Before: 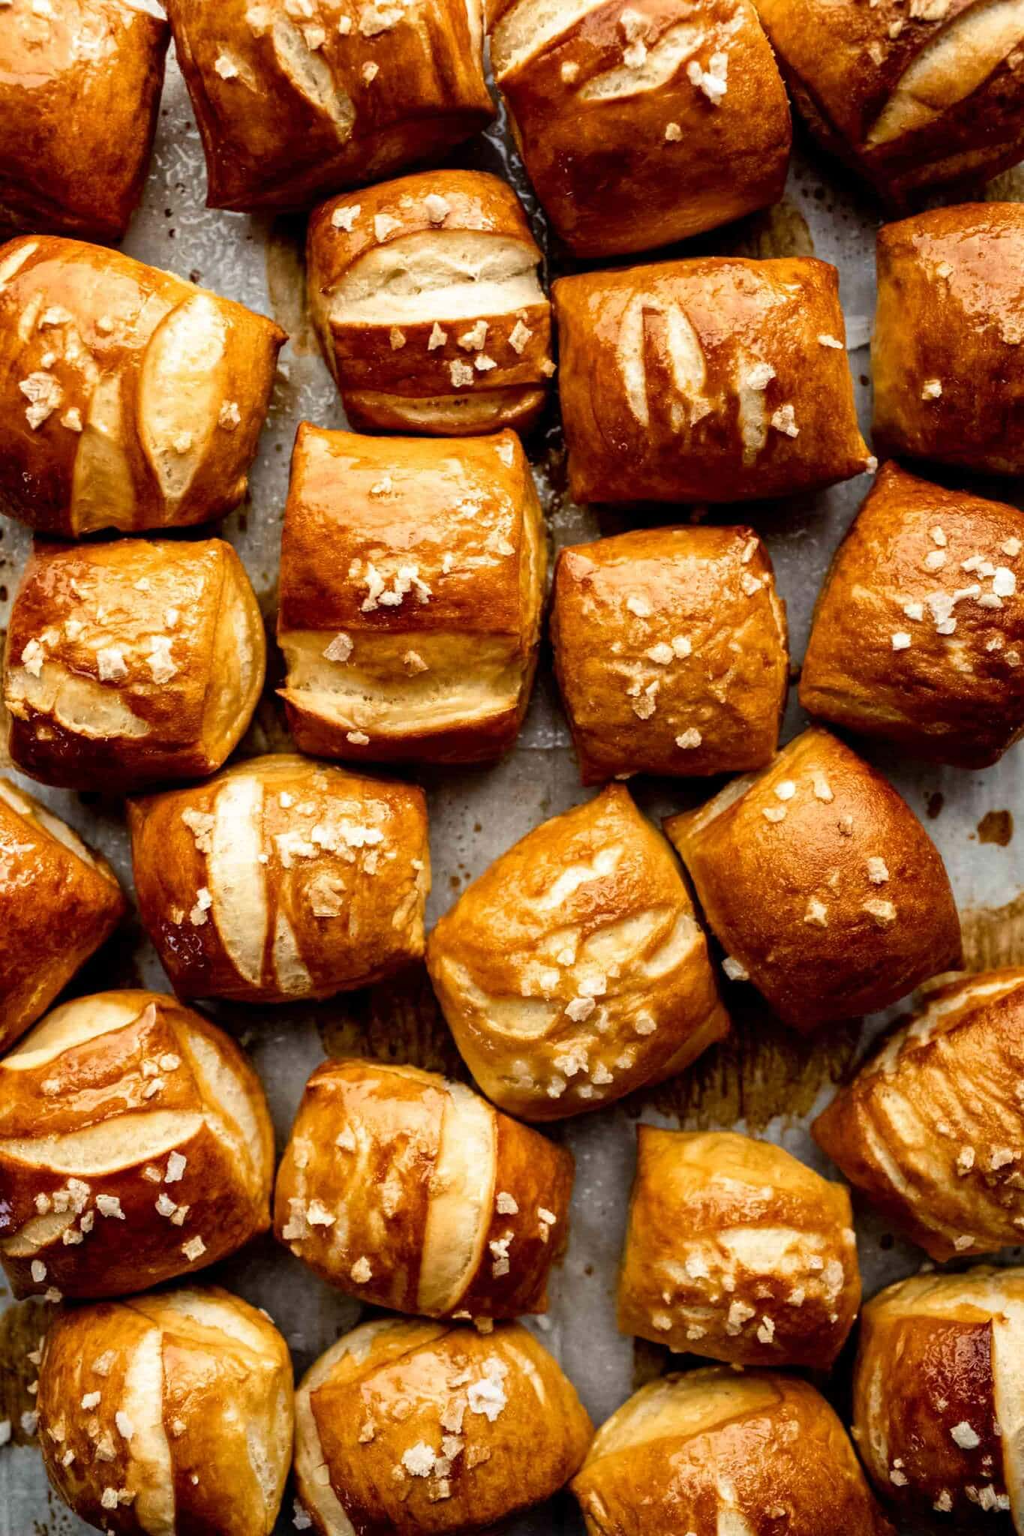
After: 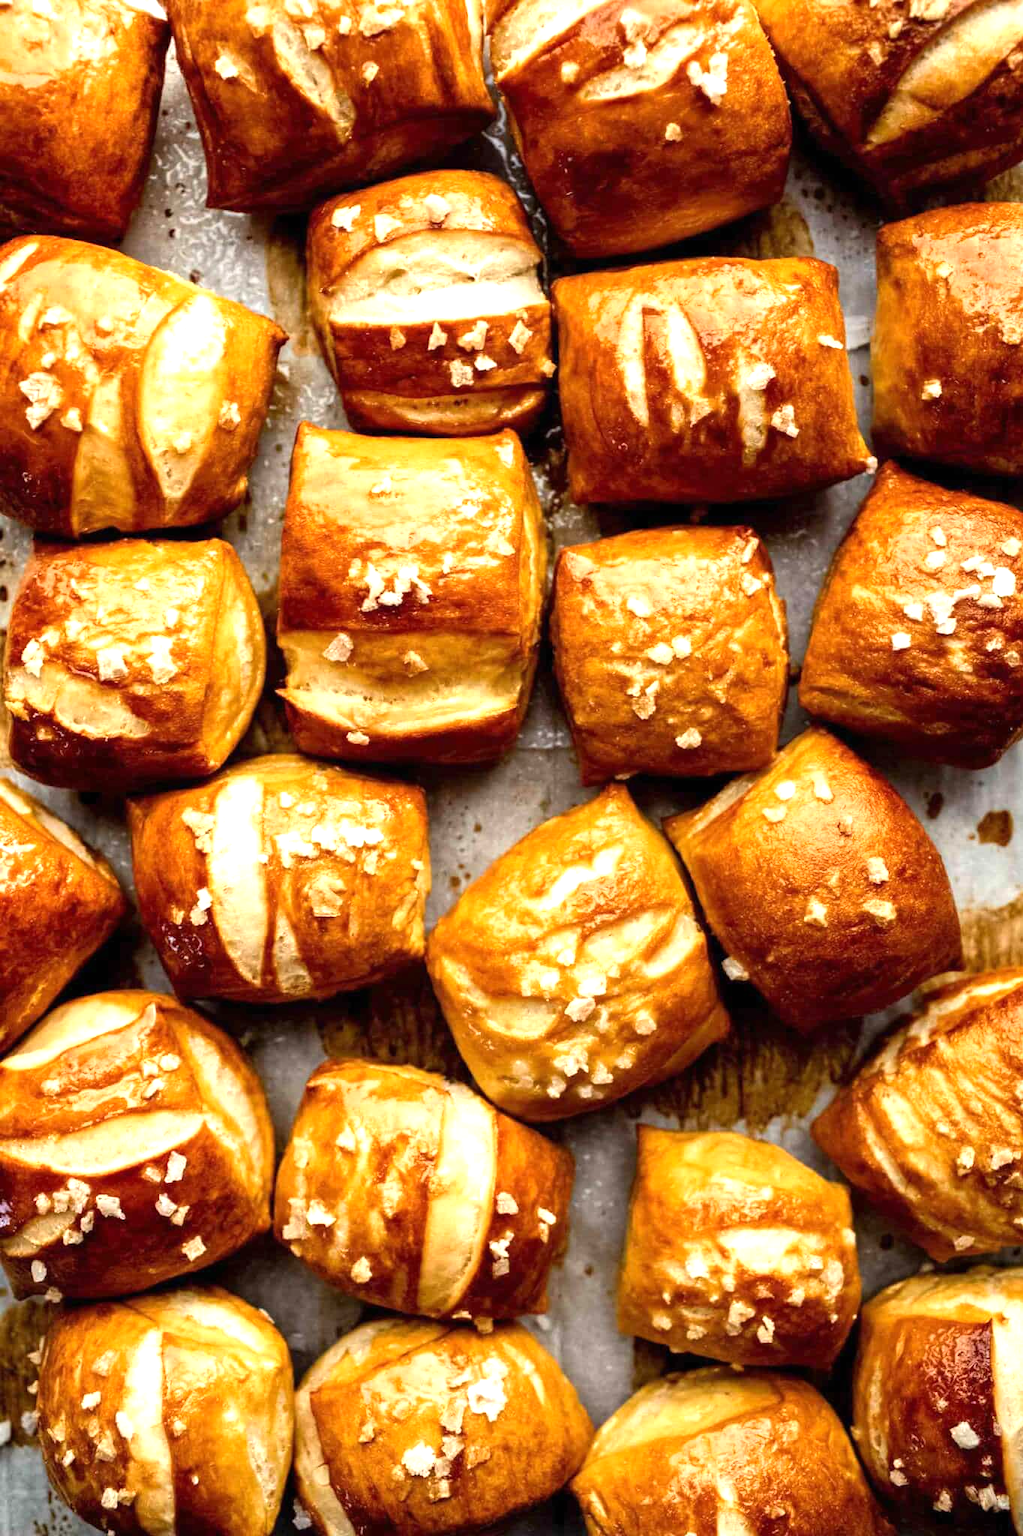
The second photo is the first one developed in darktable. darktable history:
exposure: black level correction 0, exposure 0.703 EV, compensate highlight preservation false
tone equalizer: on, module defaults
